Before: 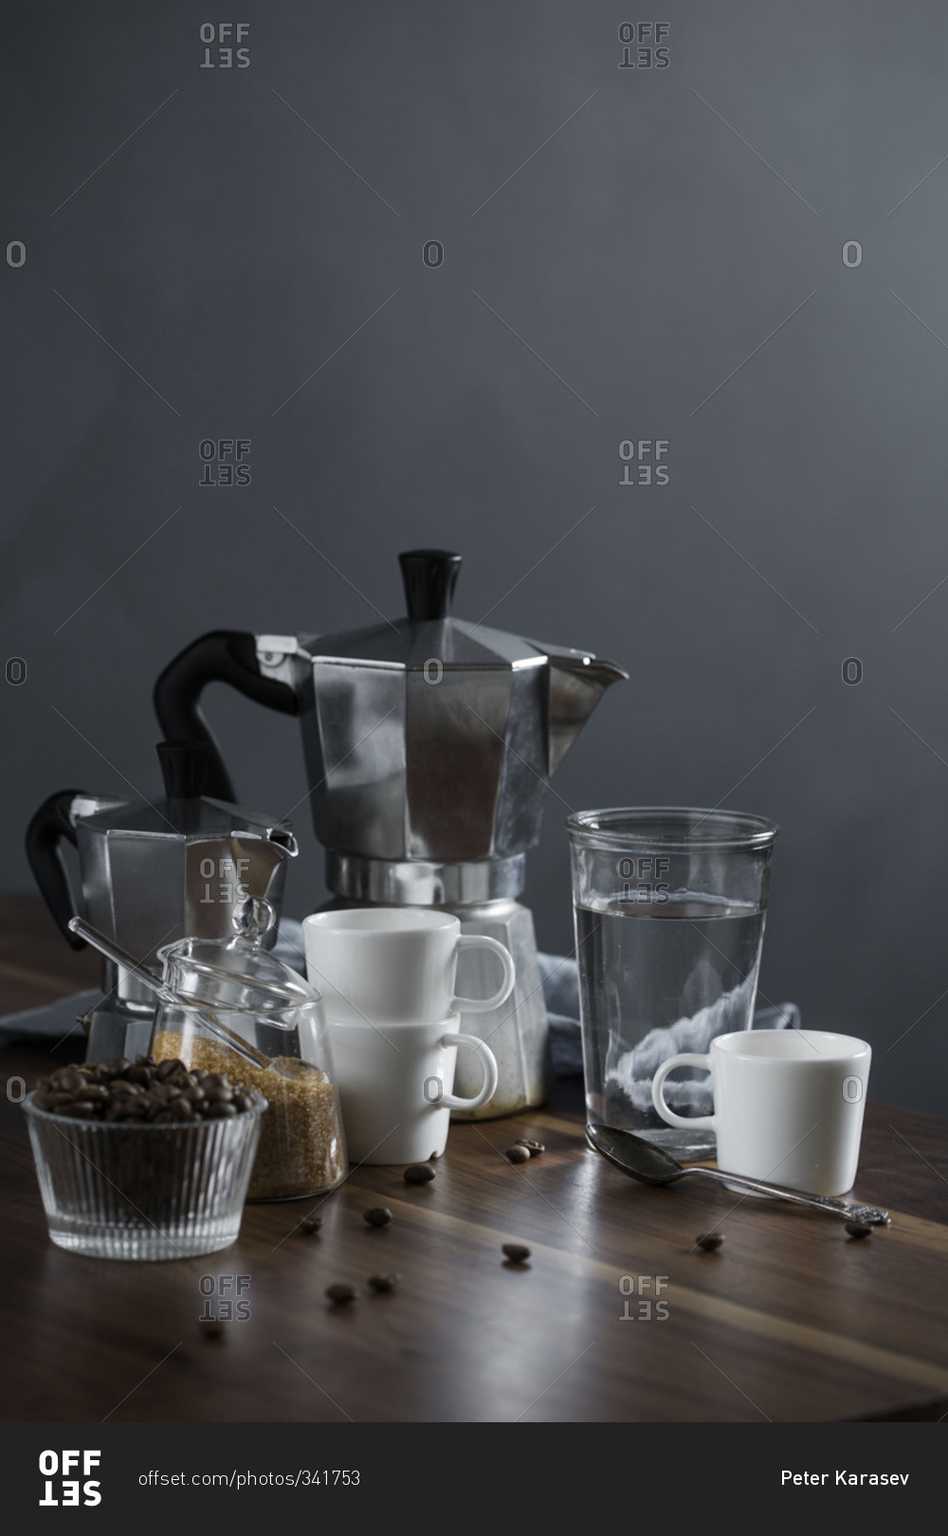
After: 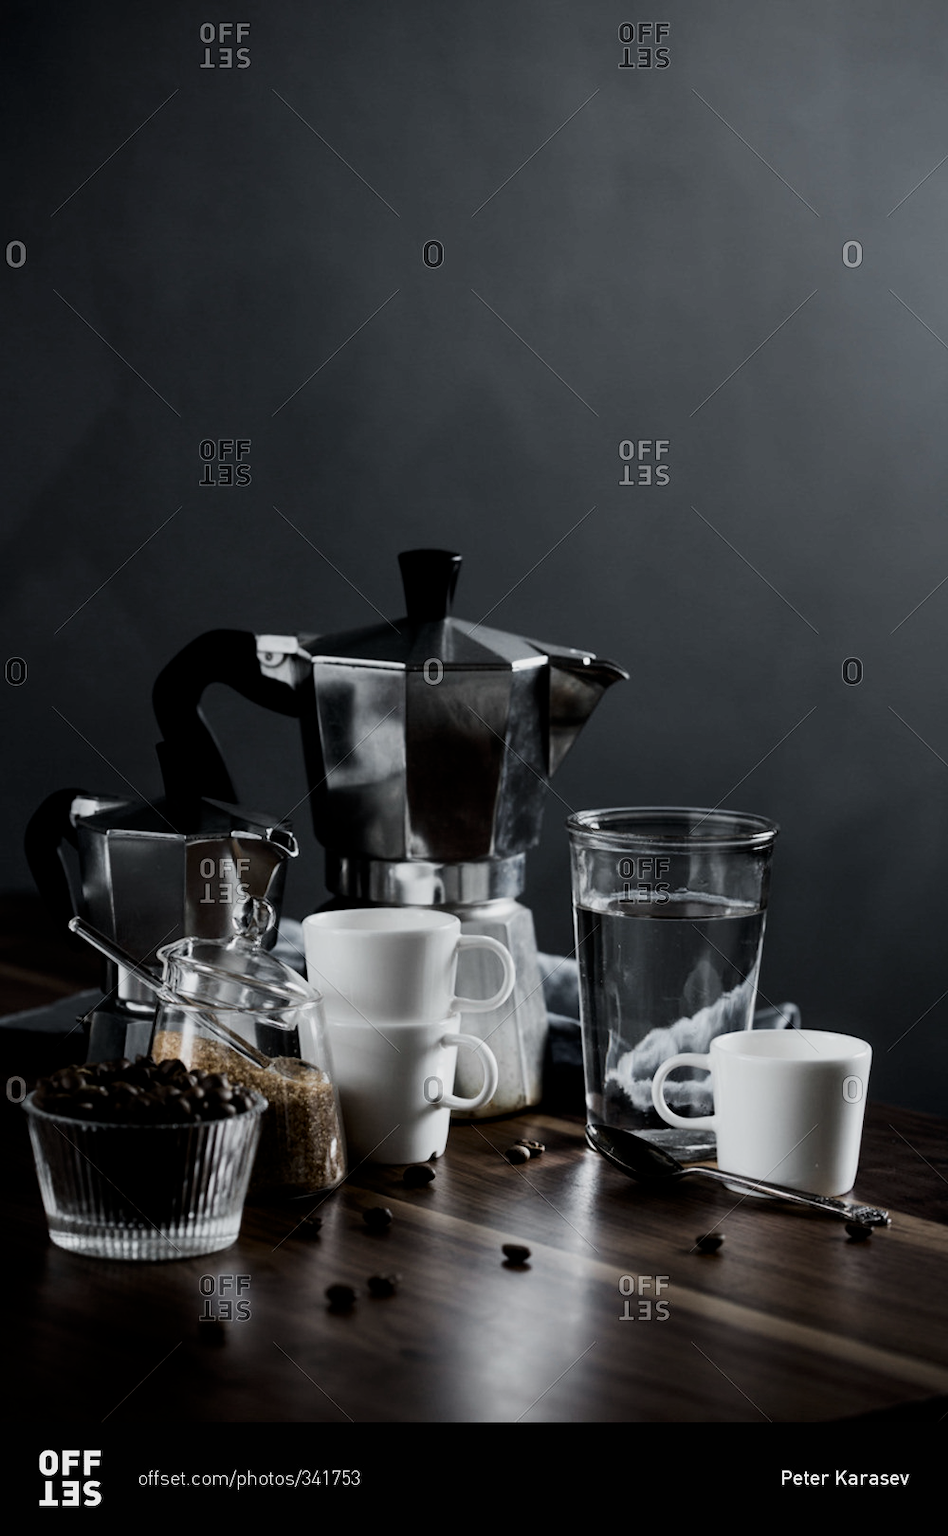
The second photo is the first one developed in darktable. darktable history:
contrast brightness saturation: contrast 0.249, saturation -0.316
filmic rgb: black relative exposure -4.79 EV, white relative exposure 4.06 EV, hardness 2.78, iterations of high-quality reconstruction 0
